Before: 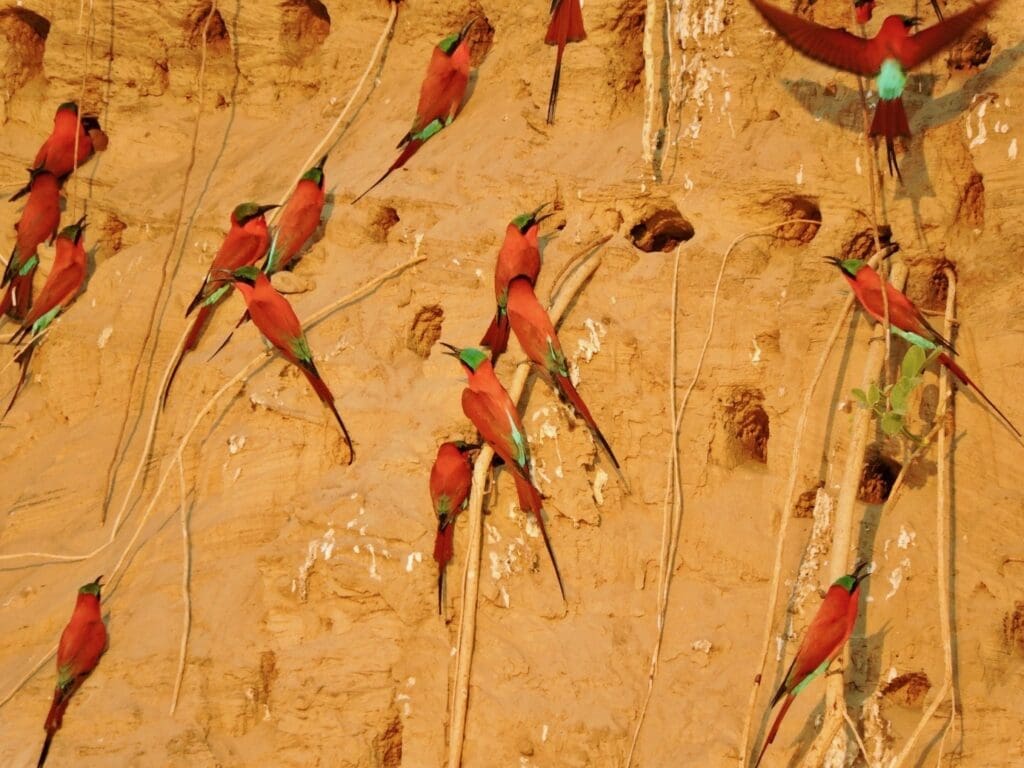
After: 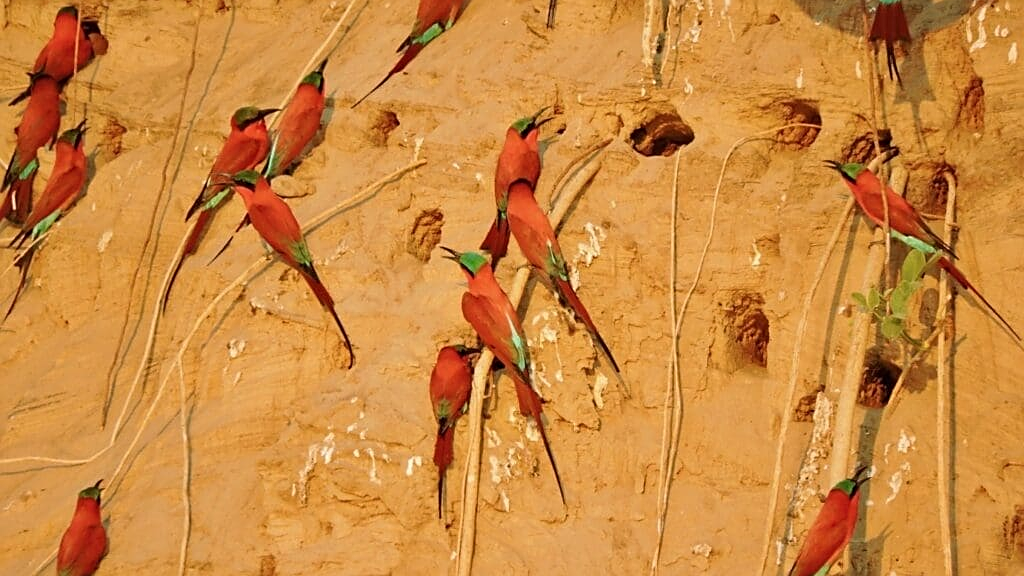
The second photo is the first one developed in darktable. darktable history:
crop and rotate: top 12.5%, bottom 12.5%
sharpen: on, module defaults
